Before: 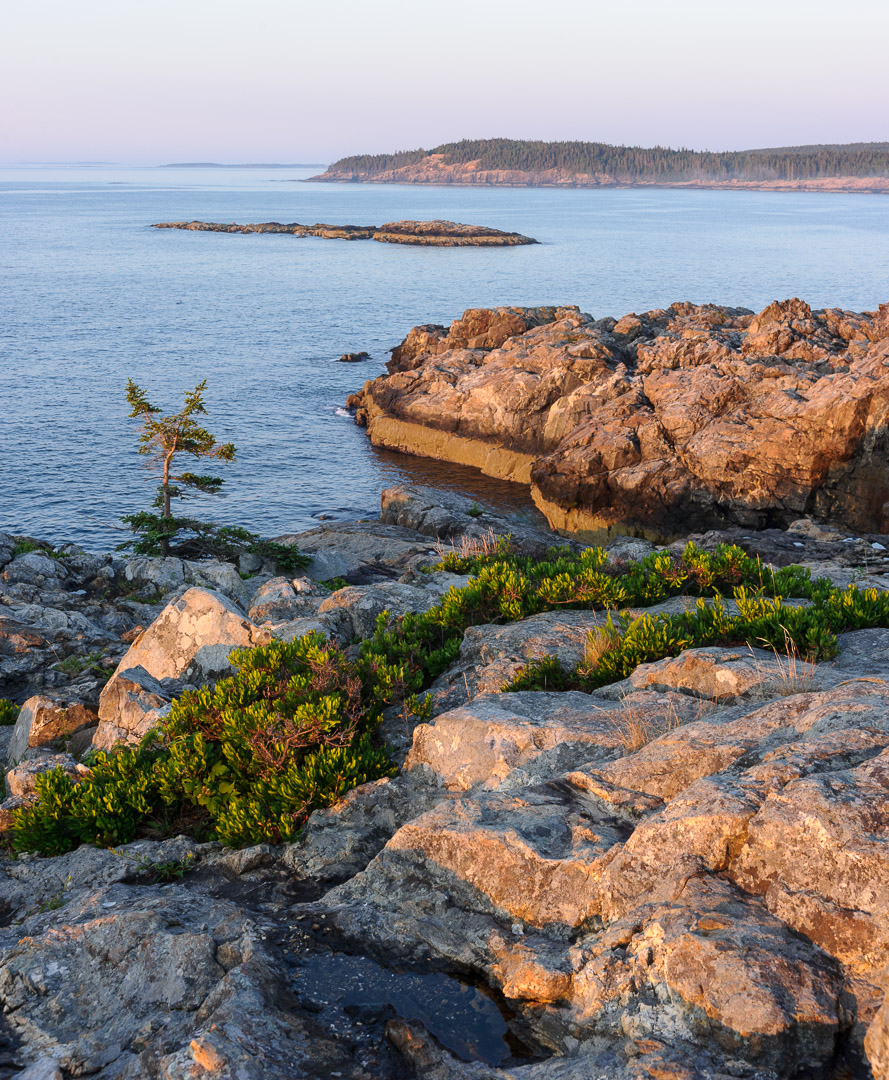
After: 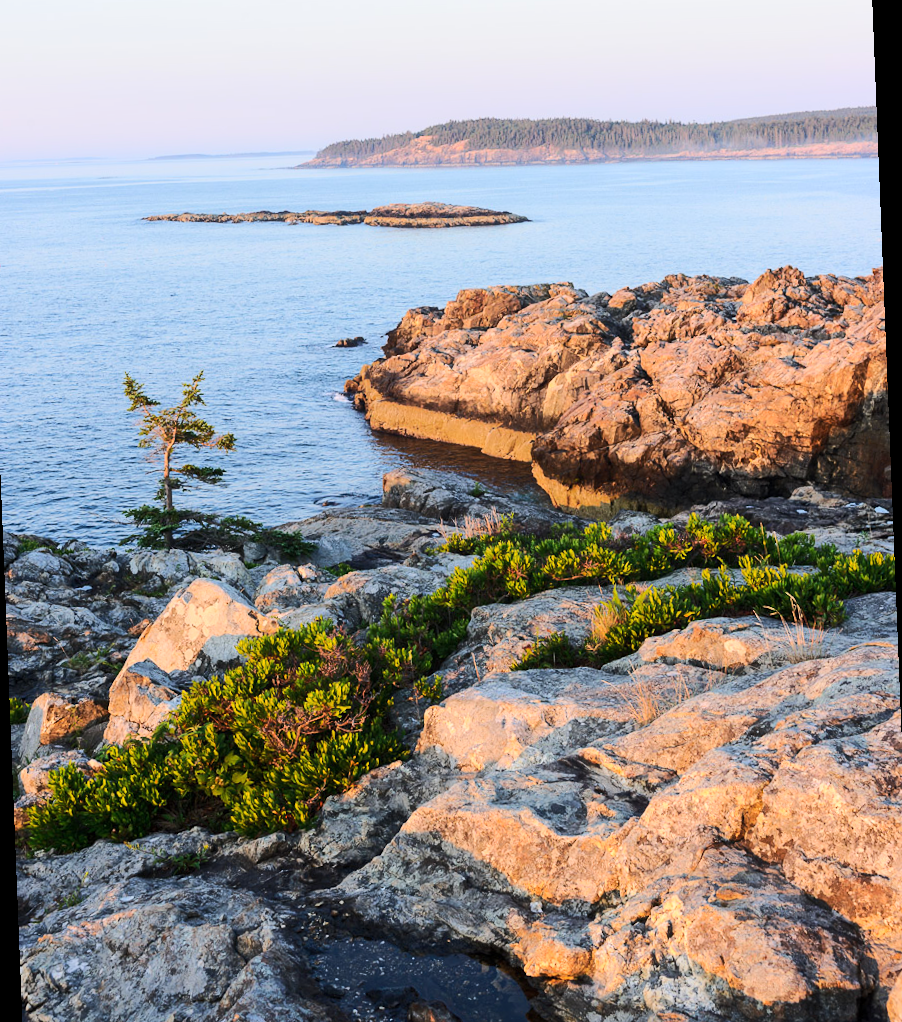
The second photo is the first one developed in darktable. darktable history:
crop: left 1.964%, top 3.251%, right 1.122%, bottom 4.933%
rgb curve: curves: ch0 [(0, 0) (0.284, 0.292) (0.505, 0.644) (1, 1)], compensate middle gray true
rotate and perspective: rotation -2.29°, automatic cropping off
